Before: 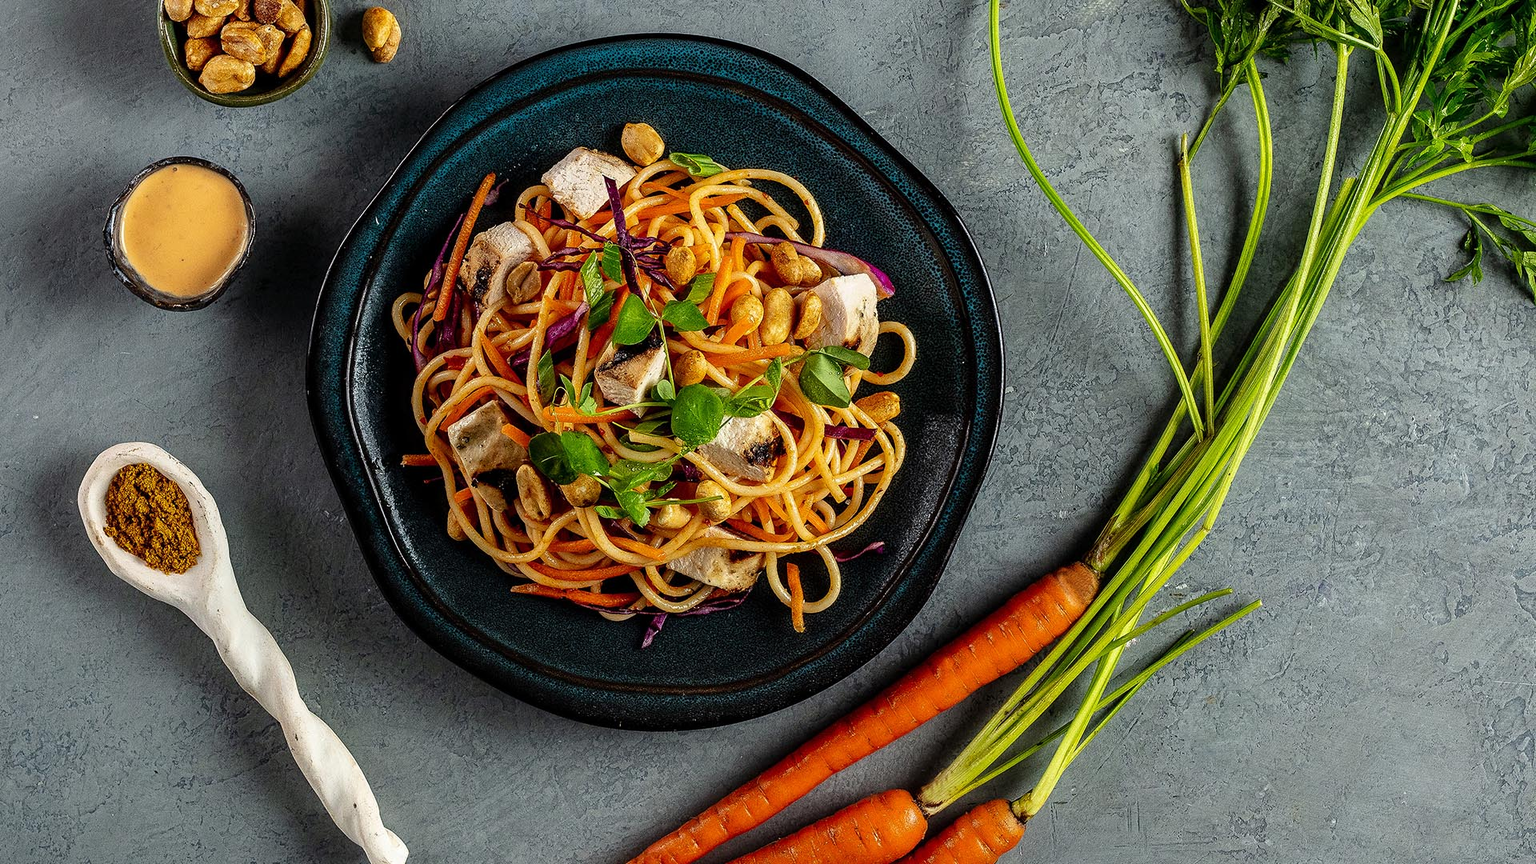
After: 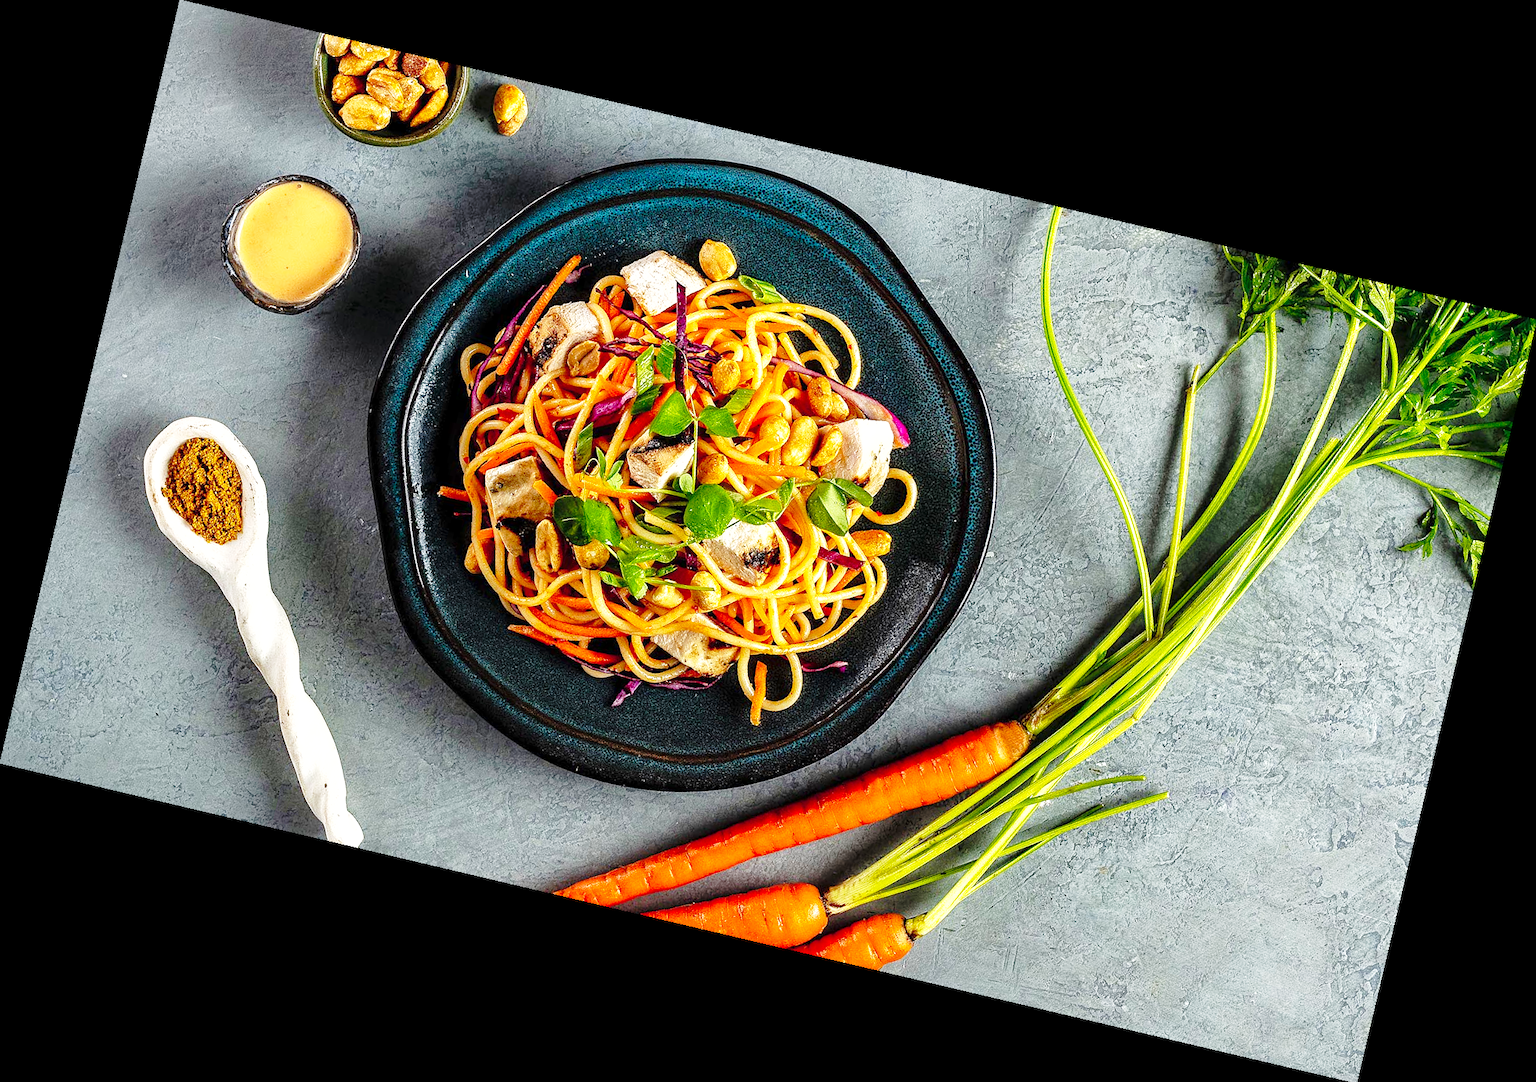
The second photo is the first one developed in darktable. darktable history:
shadows and highlights: on, module defaults
exposure: exposure 0.636 EV, compensate highlight preservation false
base curve: curves: ch0 [(0, 0) (0.028, 0.03) (0.121, 0.232) (0.46, 0.748) (0.859, 0.968) (1, 1)], preserve colors none
rotate and perspective: rotation 13.27°, automatic cropping off
